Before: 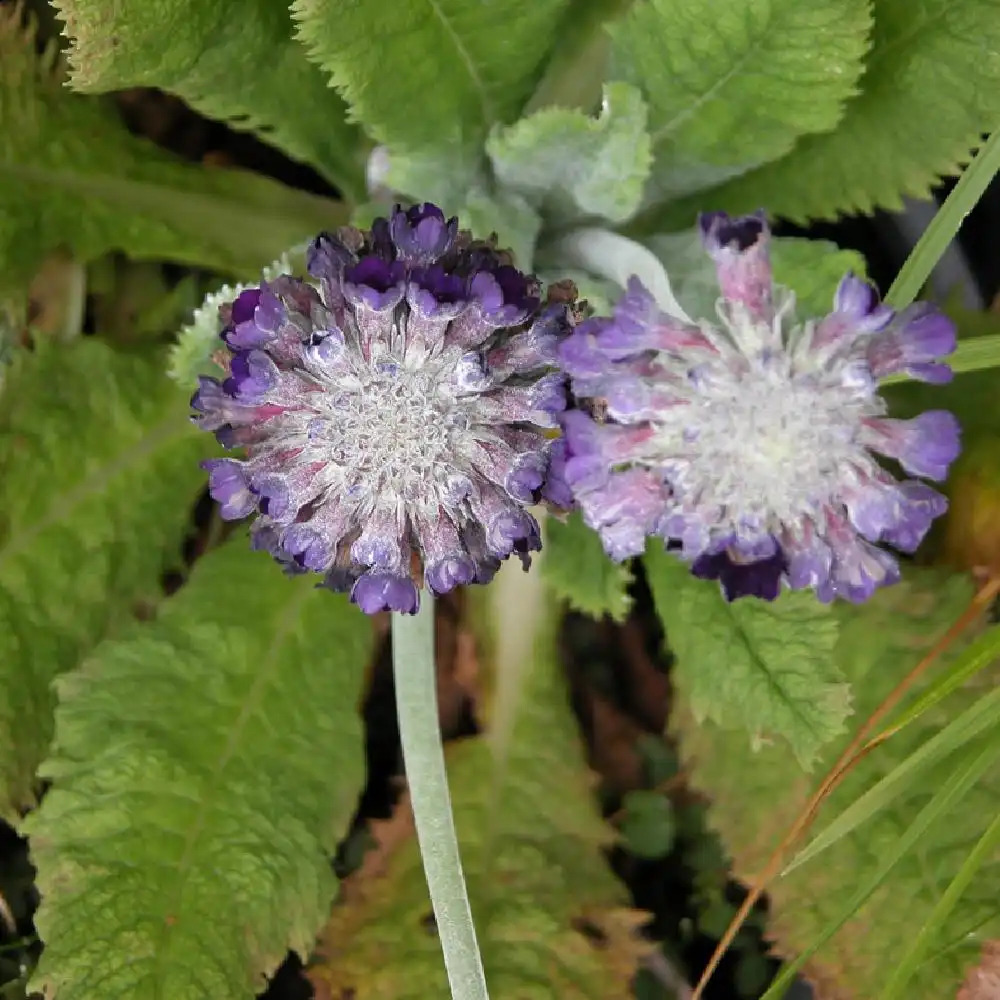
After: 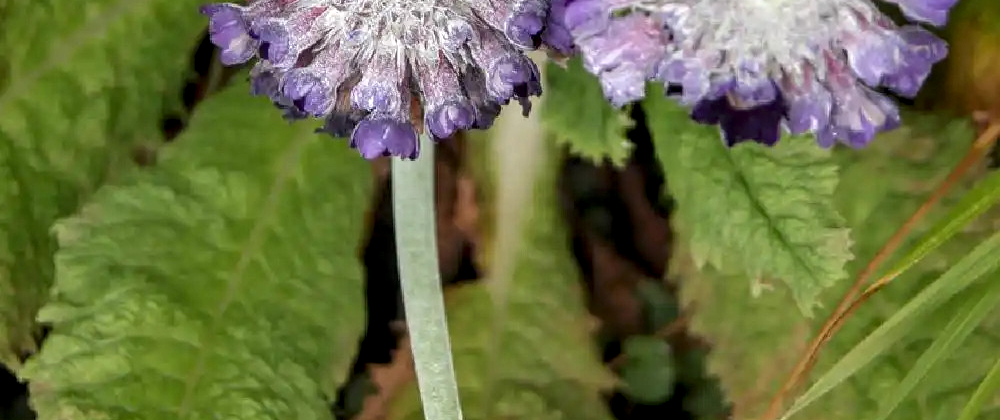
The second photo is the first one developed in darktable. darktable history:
fill light: on, module defaults
local contrast: highlights 40%, shadows 60%, detail 136%, midtone range 0.514
crop: top 45.551%, bottom 12.262%
